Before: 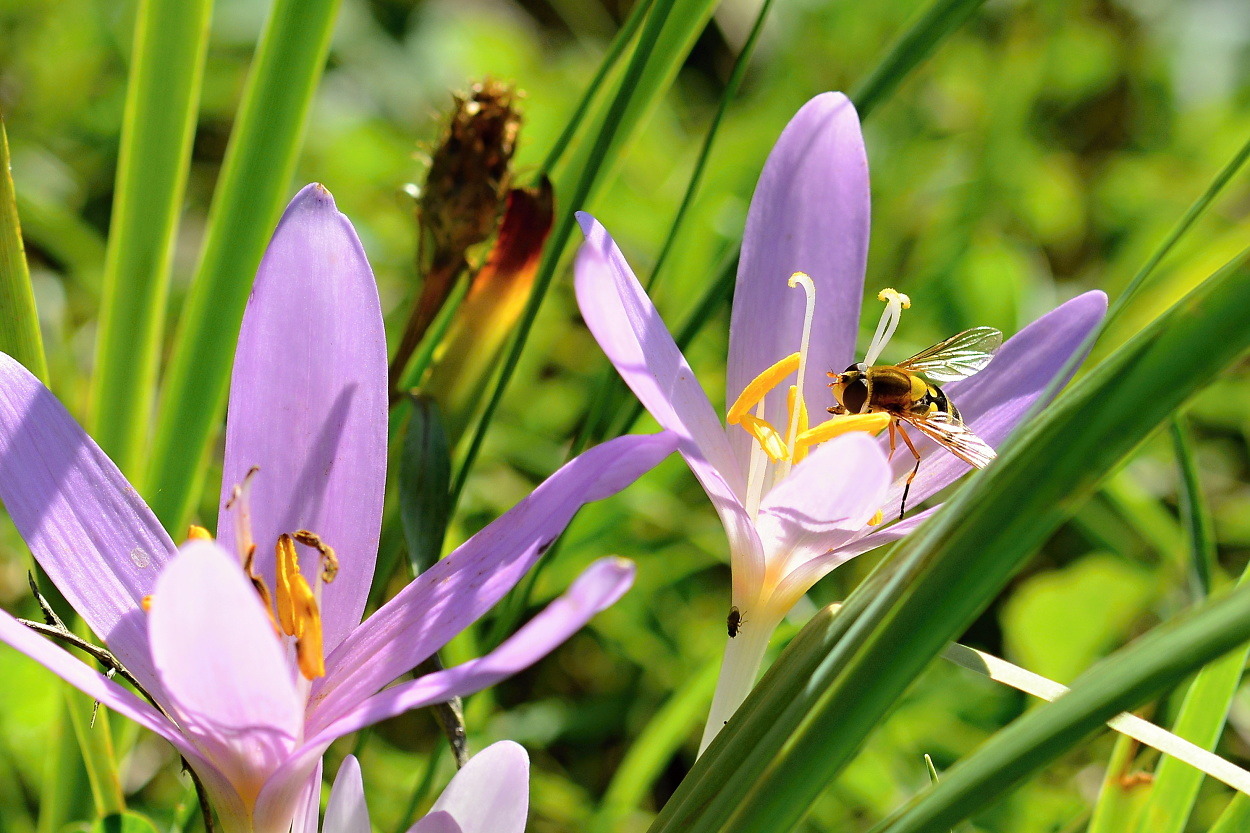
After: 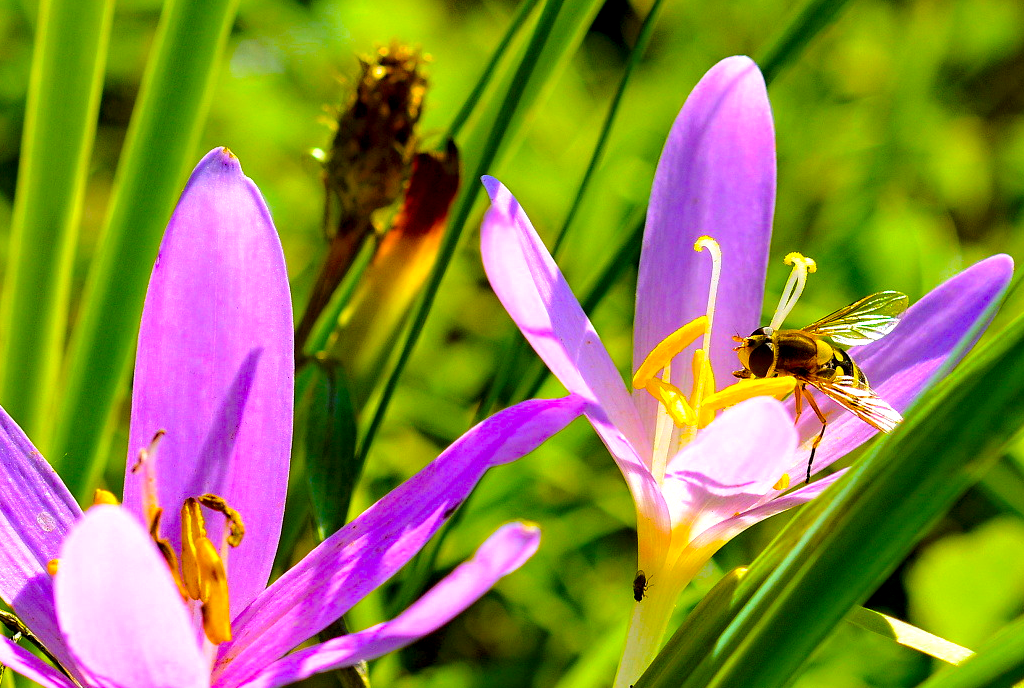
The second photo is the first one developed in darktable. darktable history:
local contrast: highlights 30%, shadows 78%, midtone range 0.748
crop and rotate: left 7.544%, top 4.397%, right 10.53%, bottom 13.005%
contrast brightness saturation: contrast 0.05, brightness 0.063, saturation 0.007
shadows and highlights: low approximation 0.01, soften with gaussian
color balance rgb: linear chroma grading › global chroma 49.888%, perceptual saturation grading › global saturation 25.853%, global vibrance 45.663%
